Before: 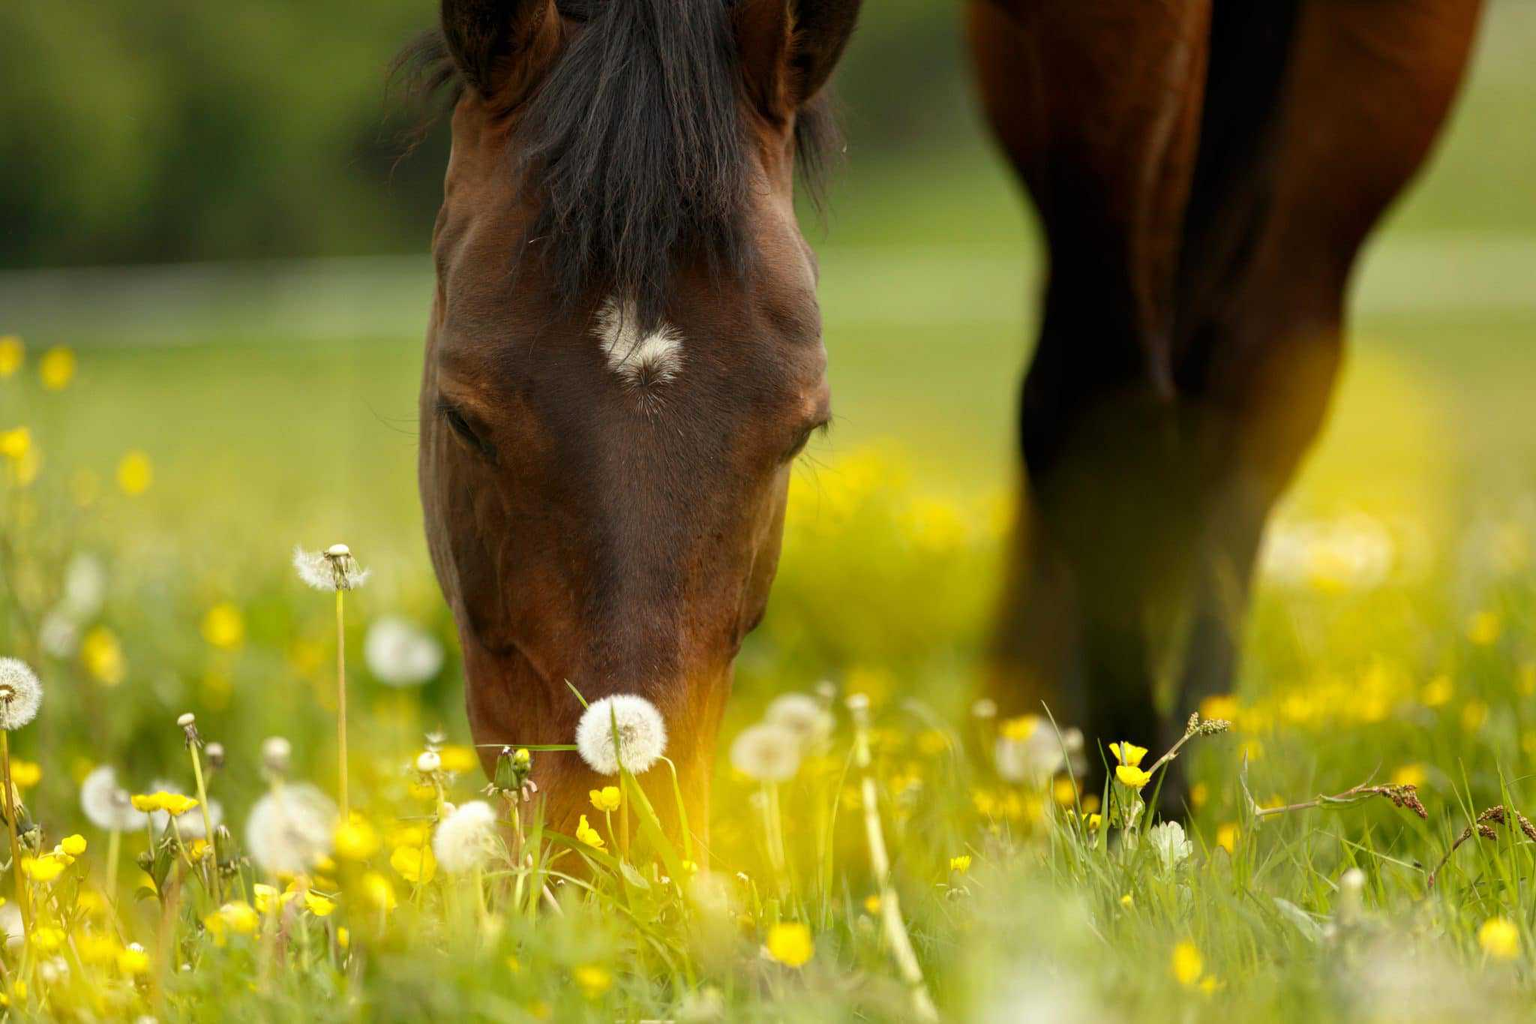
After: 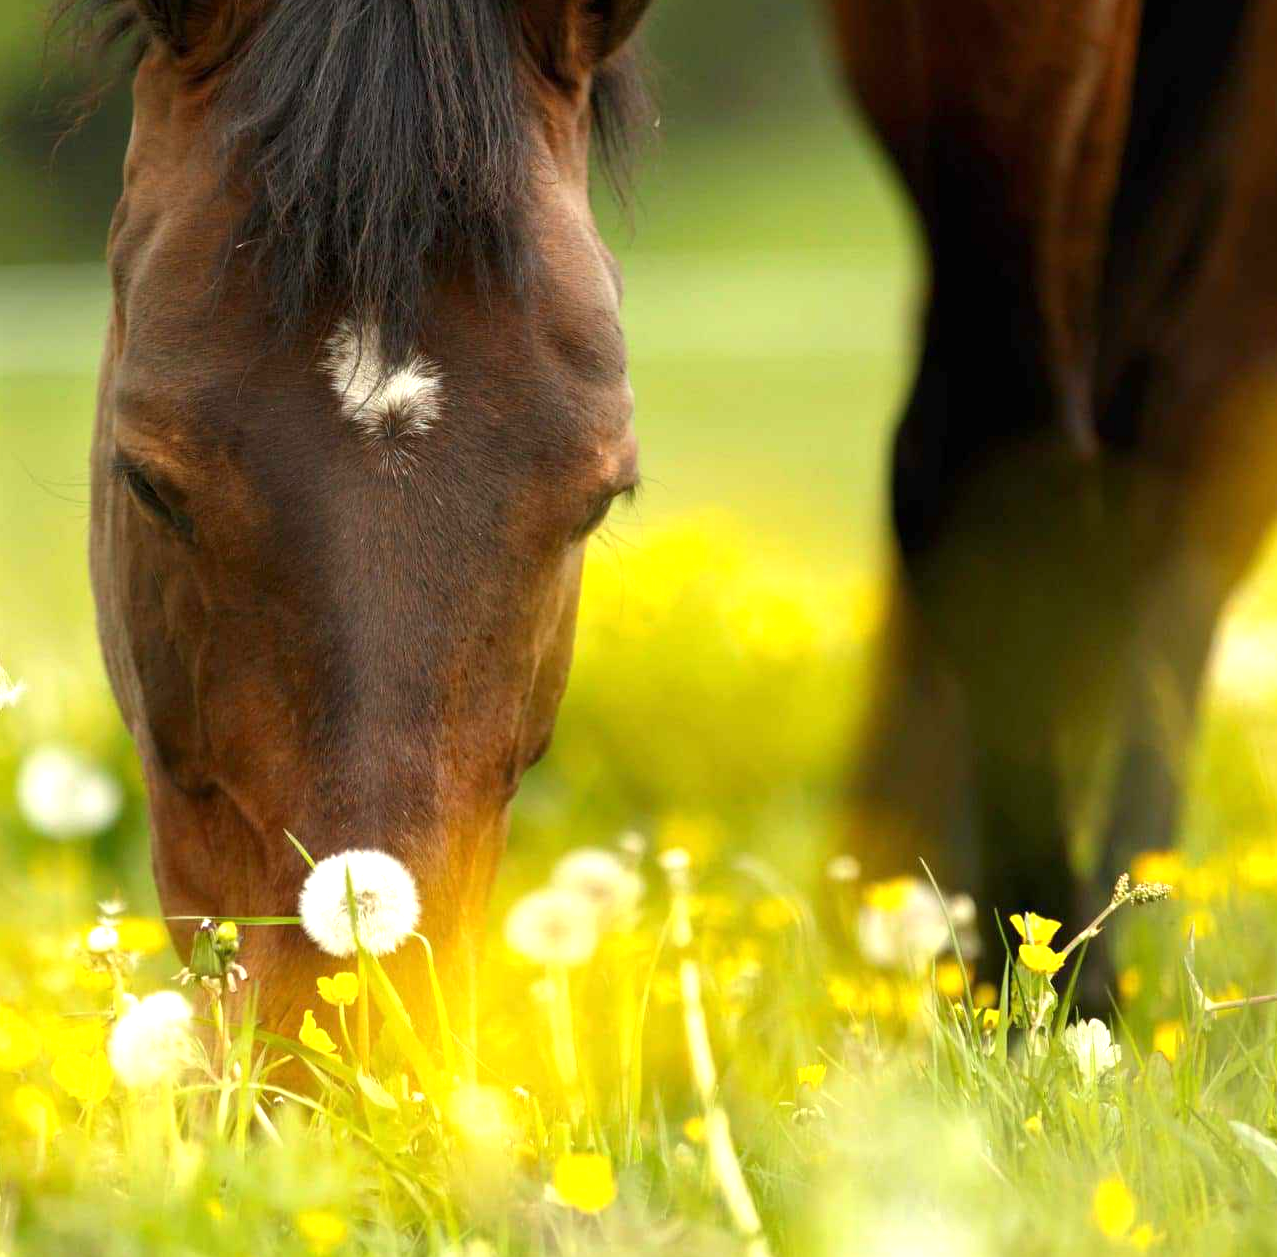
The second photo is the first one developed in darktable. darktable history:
crop and rotate: left 22.918%, top 5.629%, right 14.711%, bottom 2.247%
exposure: exposure 0.722 EV, compensate highlight preservation false
